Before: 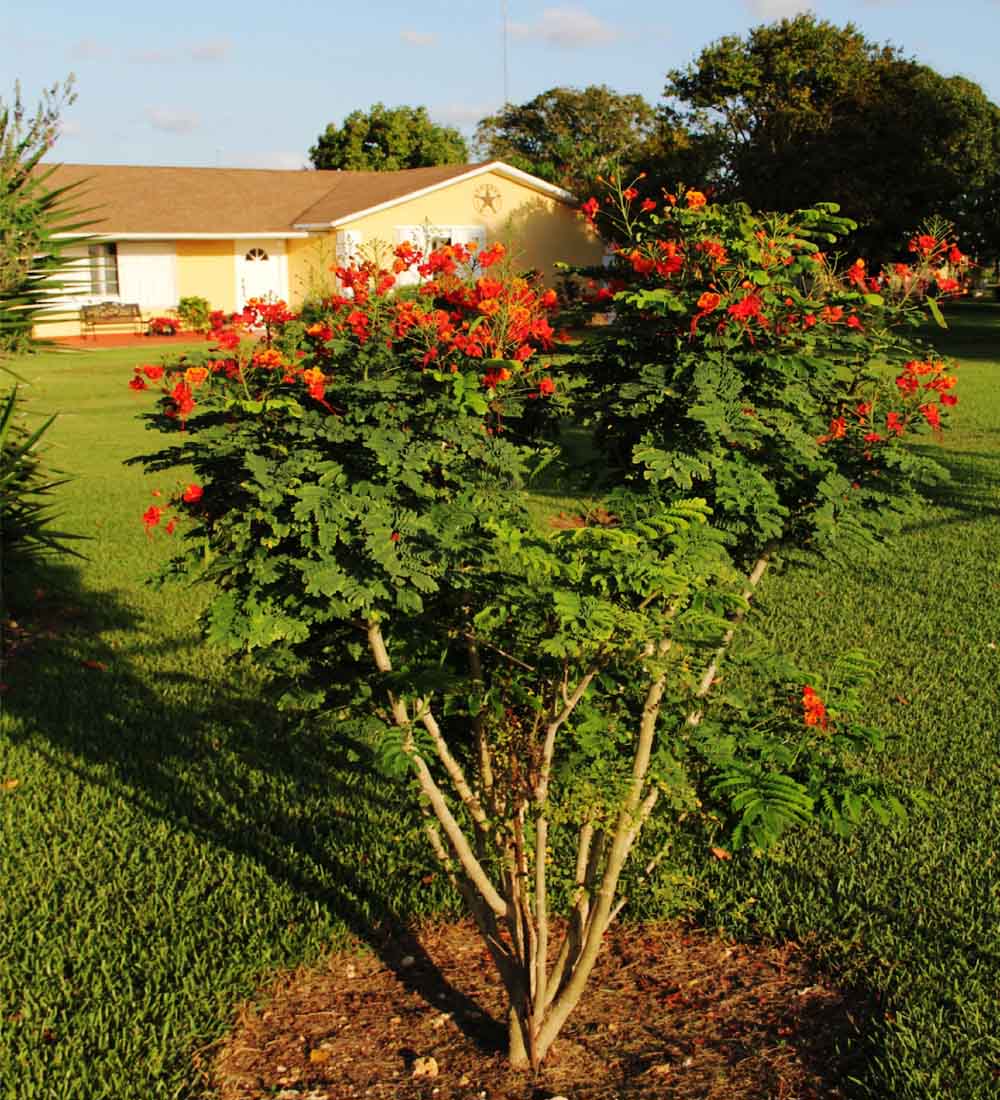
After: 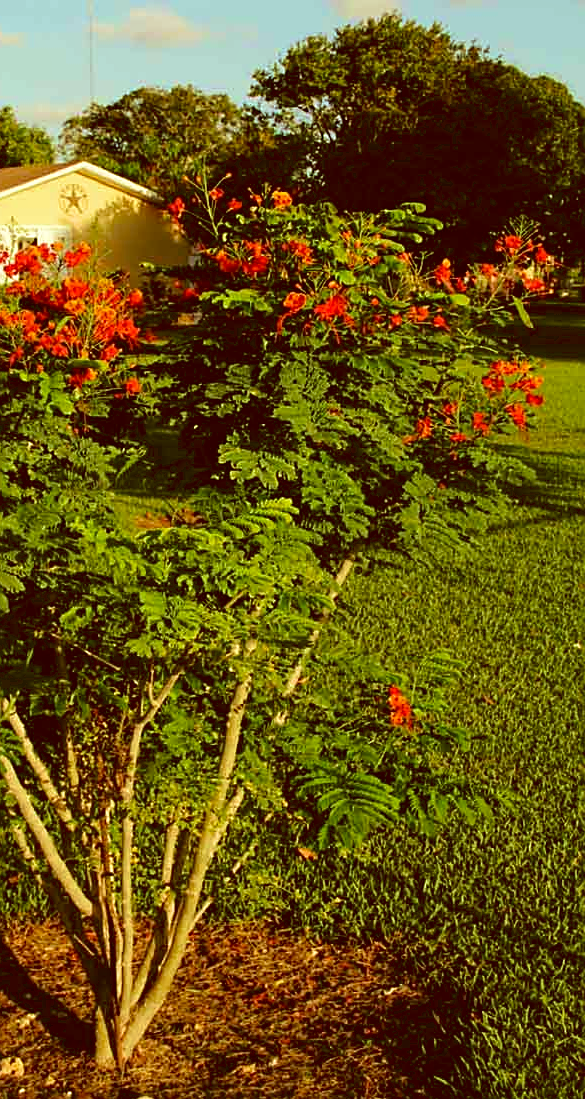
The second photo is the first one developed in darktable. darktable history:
velvia: strength 56%
color correction: highlights a* -5.3, highlights b* 9.8, shadows a* 9.8, shadows b* 24.26
local contrast: highlights 100%, shadows 100%, detail 120%, midtone range 0.2
sharpen: on, module defaults
crop: left 41.402%
